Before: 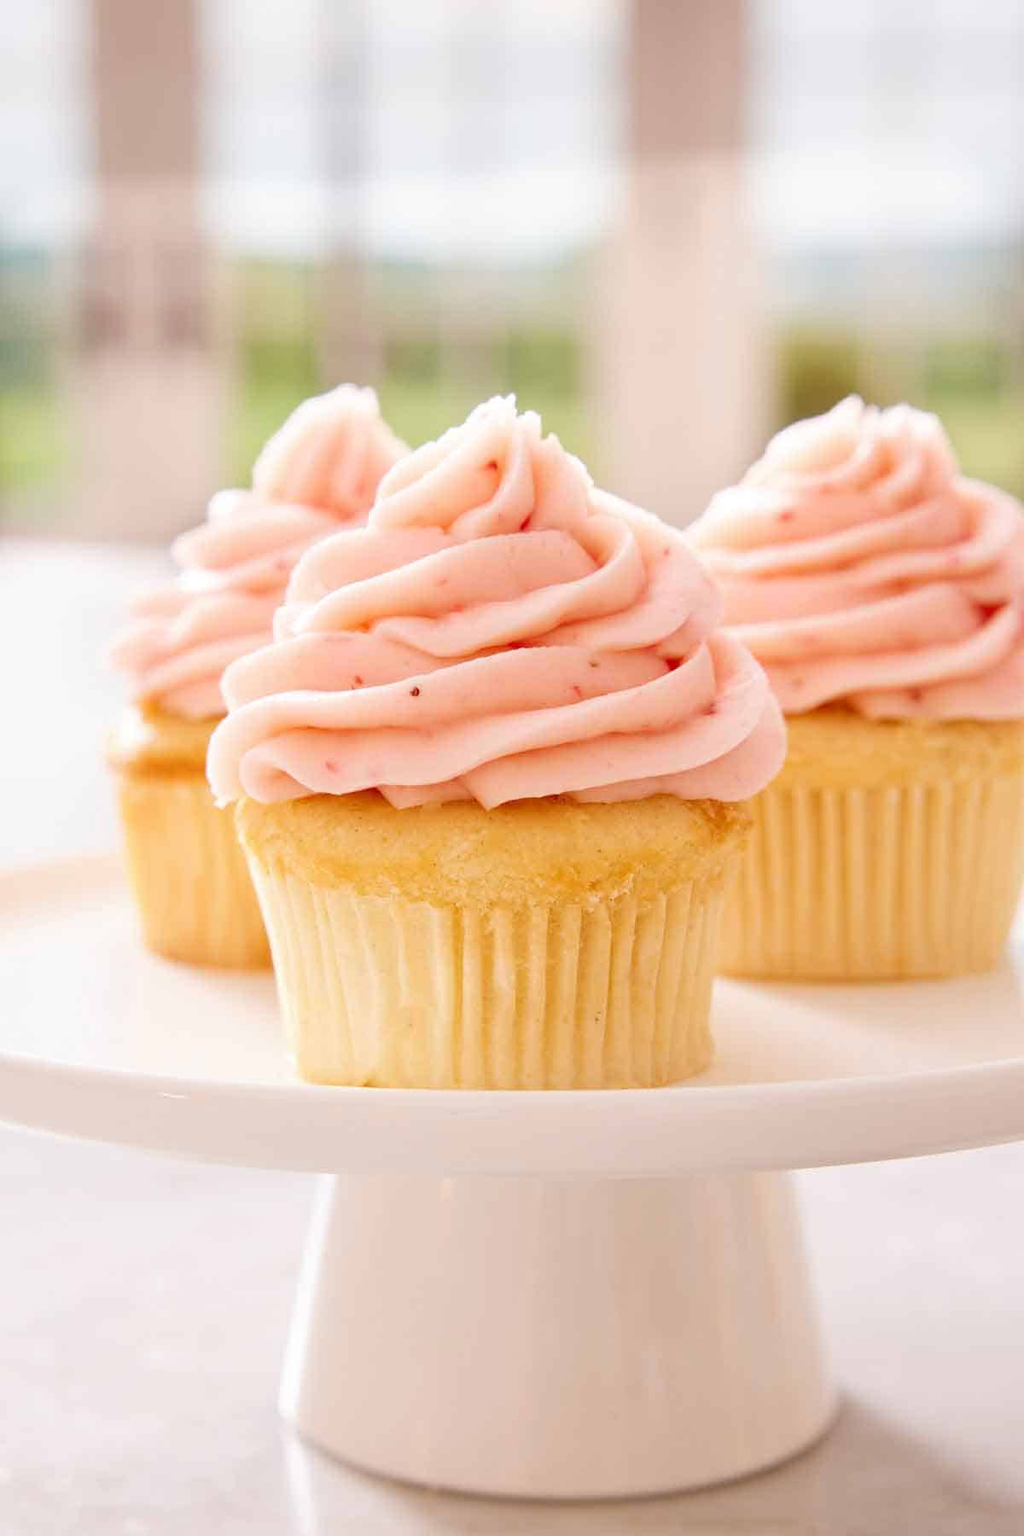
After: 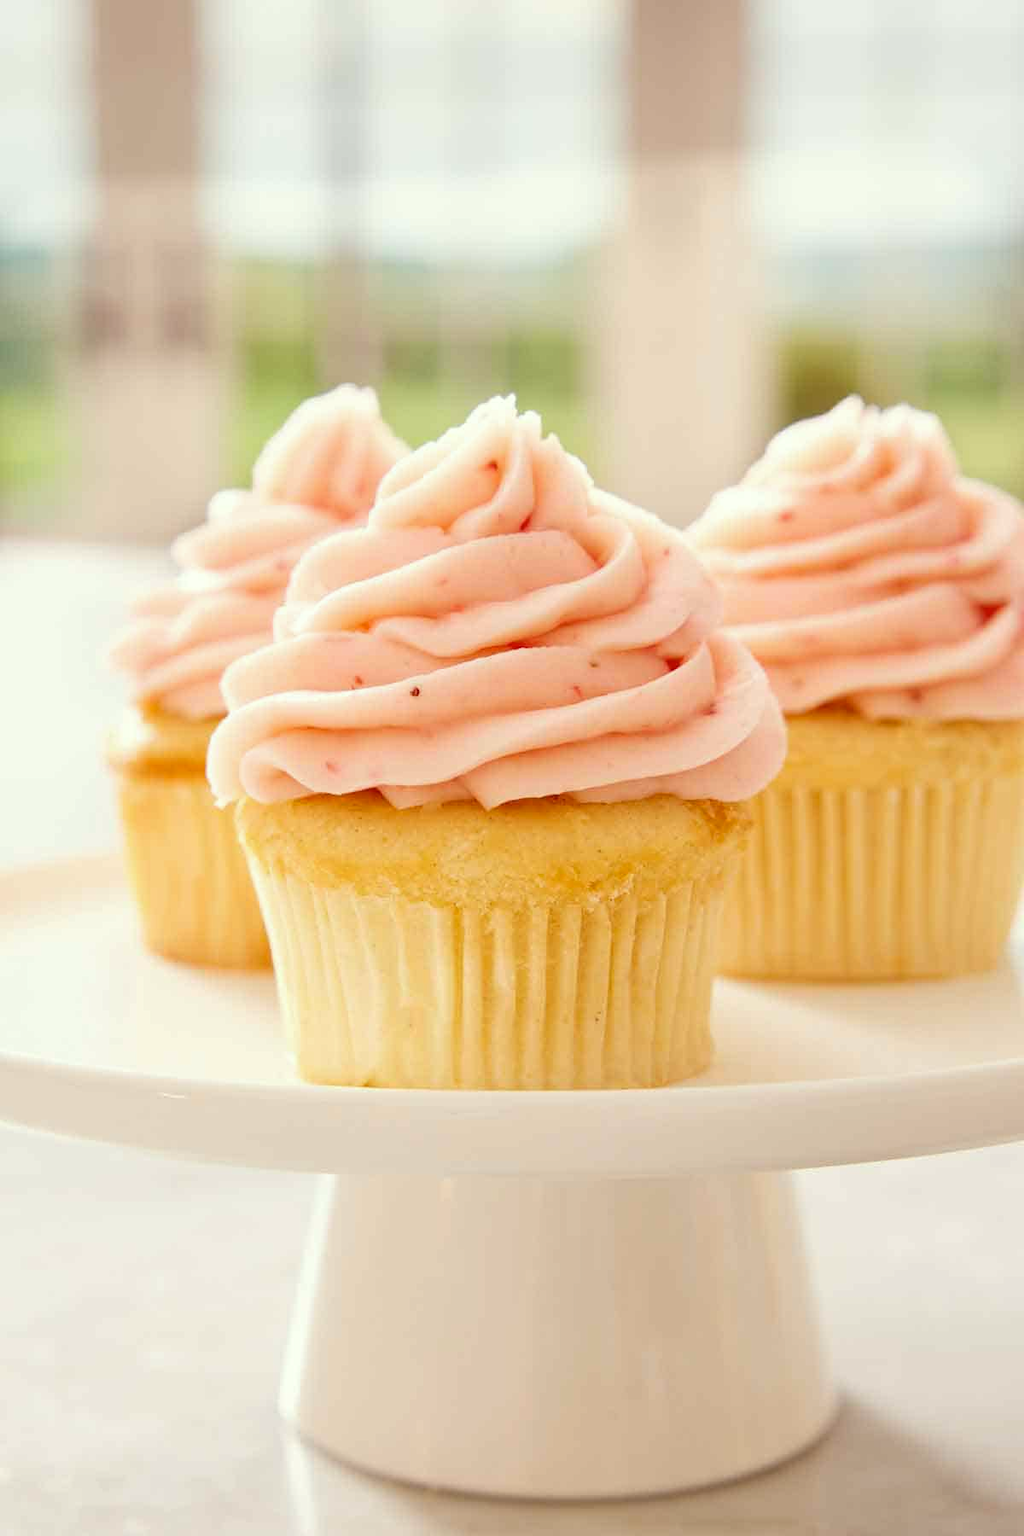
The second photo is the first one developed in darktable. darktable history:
color correction: highlights a* -4.33, highlights b* 6.57
